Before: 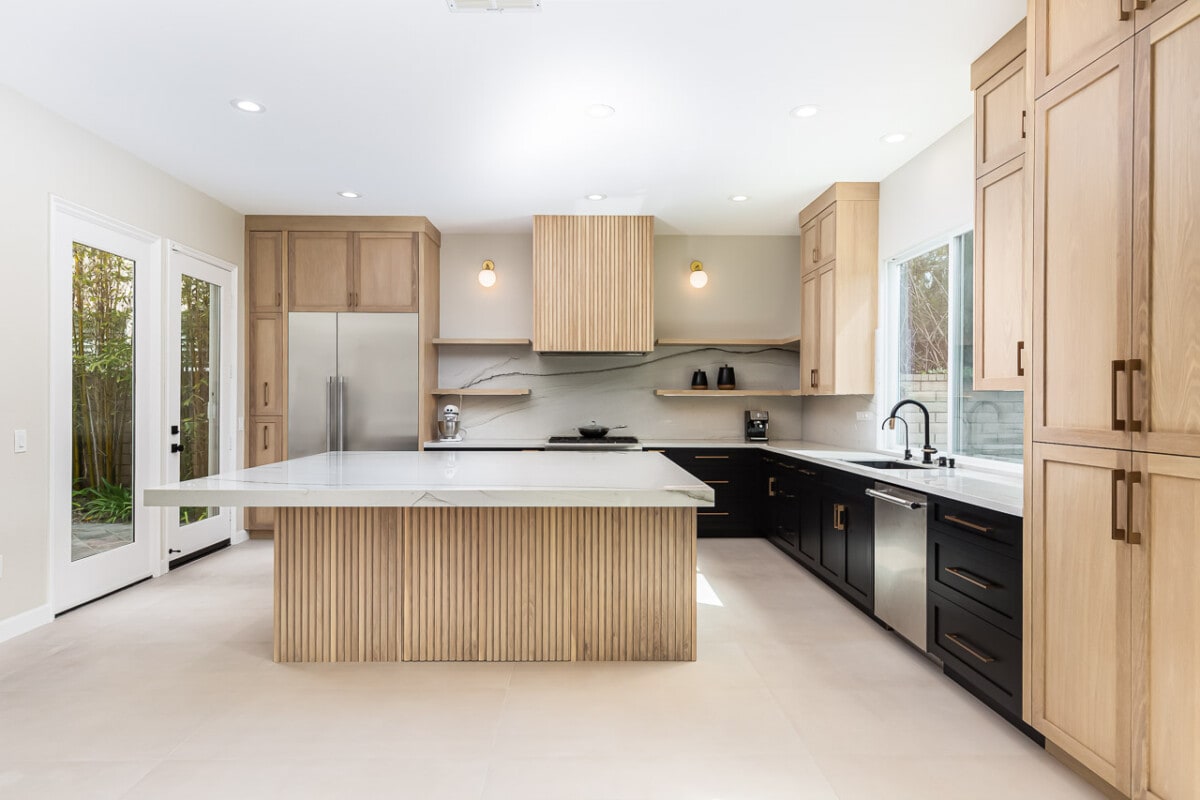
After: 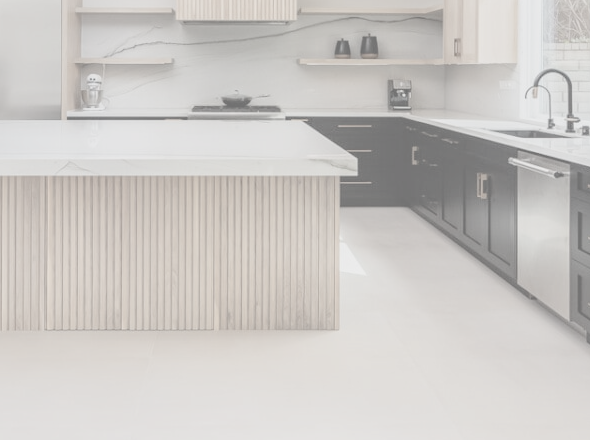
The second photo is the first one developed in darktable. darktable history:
crop: left 29.765%, top 41.494%, right 21.061%, bottom 3.483%
contrast brightness saturation: contrast -0.311, brightness 0.751, saturation -0.777
